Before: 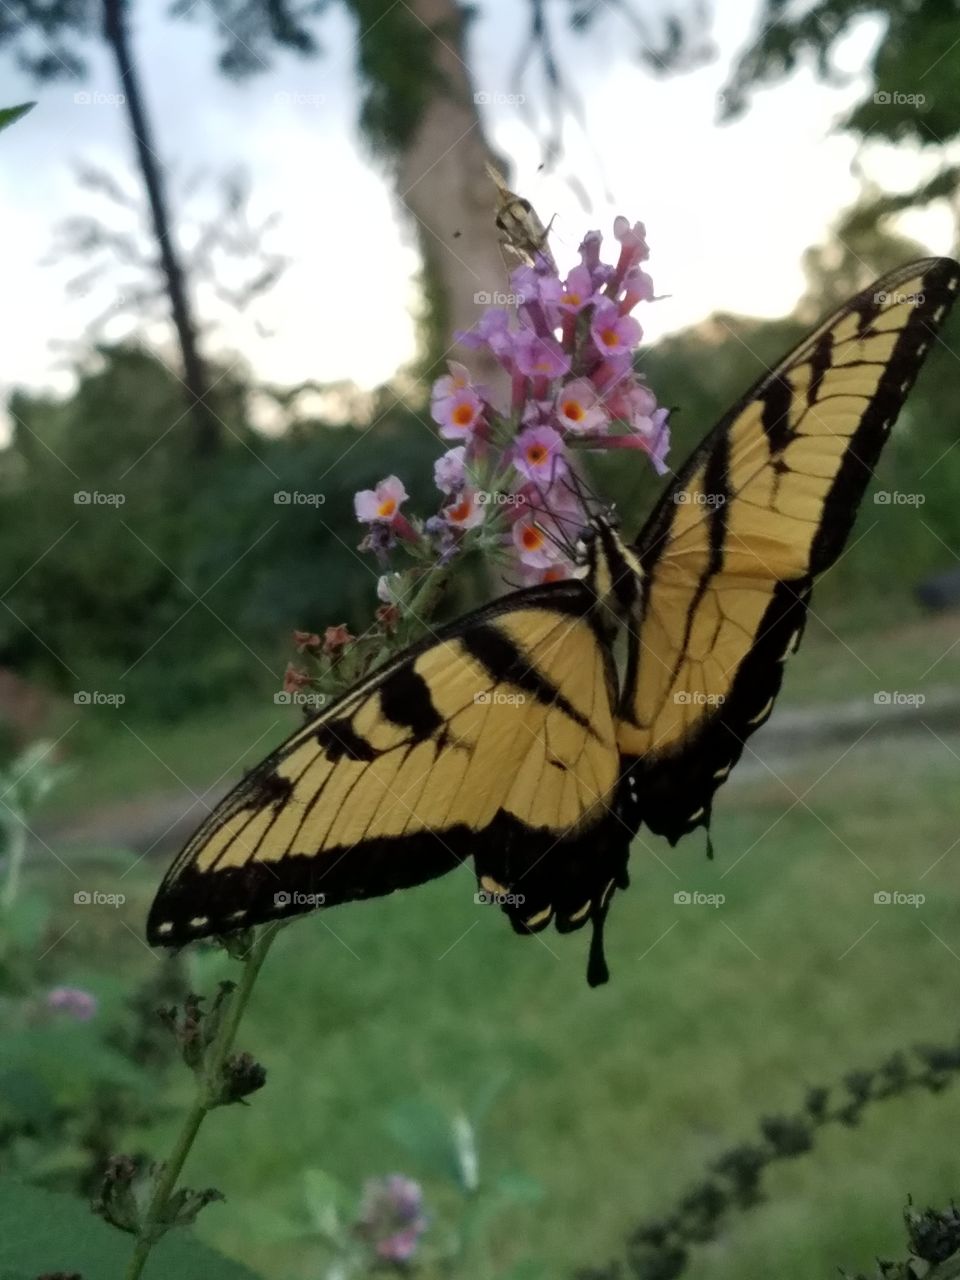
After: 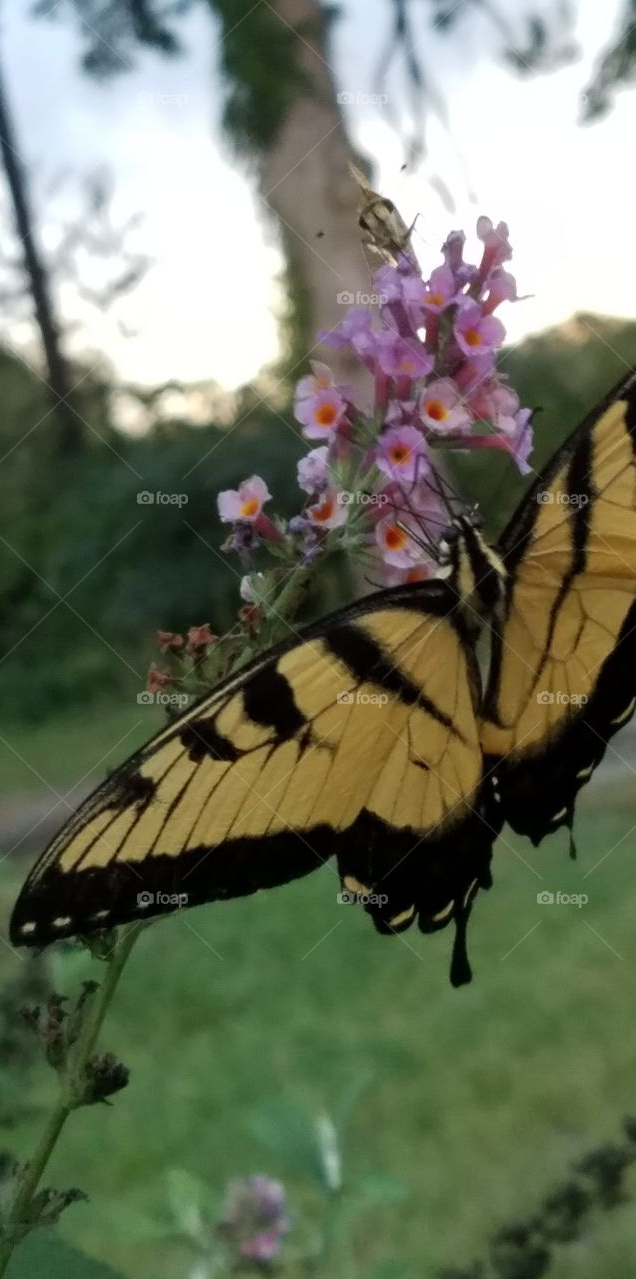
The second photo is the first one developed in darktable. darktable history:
crop and rotate: left 14.33%, right 19.341%
